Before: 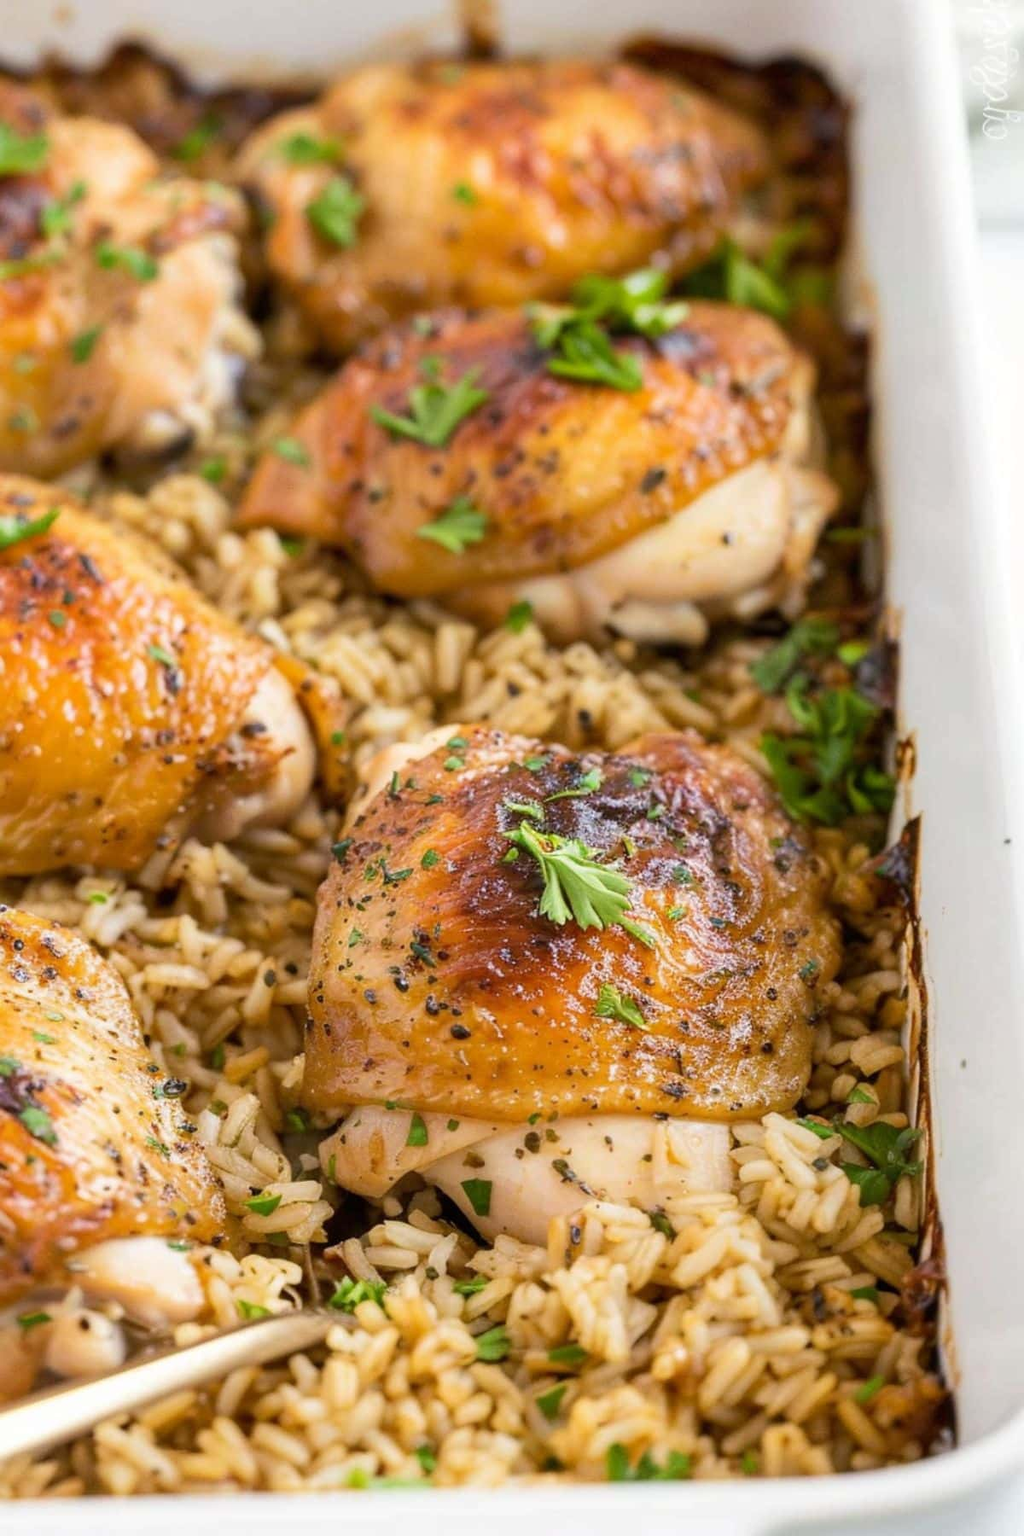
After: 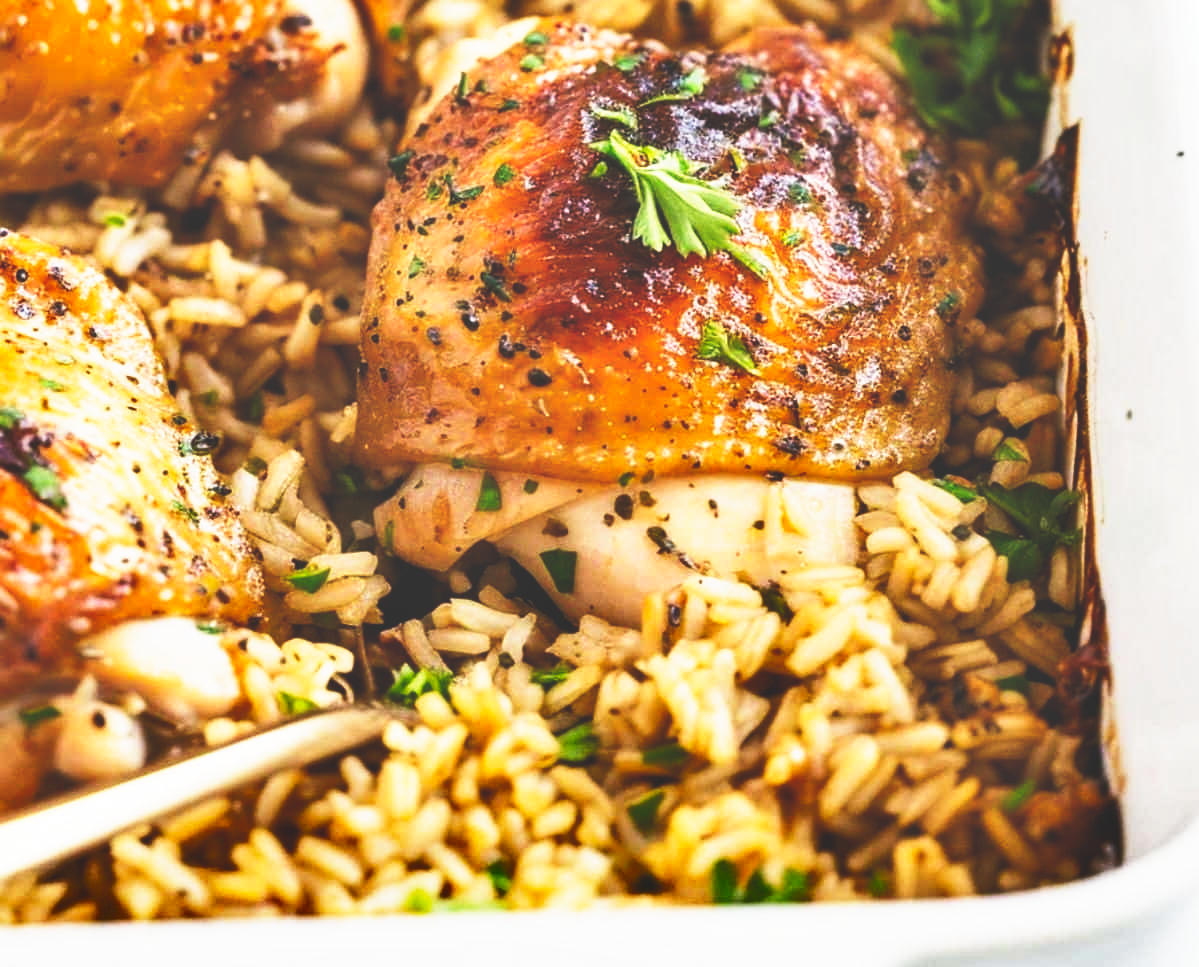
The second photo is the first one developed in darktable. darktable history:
crop and rotate: top 46.237%
shadows and highlights: soften with gaussian
base curve: curves: ch0 [(0, 0.036) (0.007, 0.037) (0.604, 0.887) (1, 1)], preserve colors none
